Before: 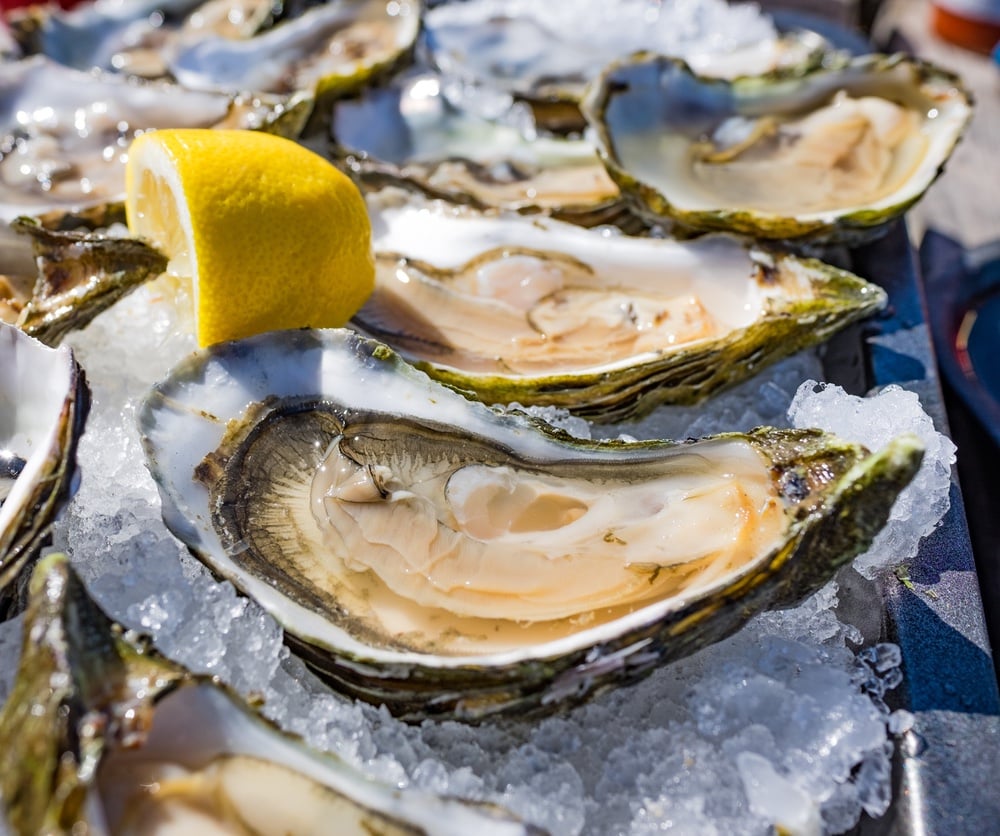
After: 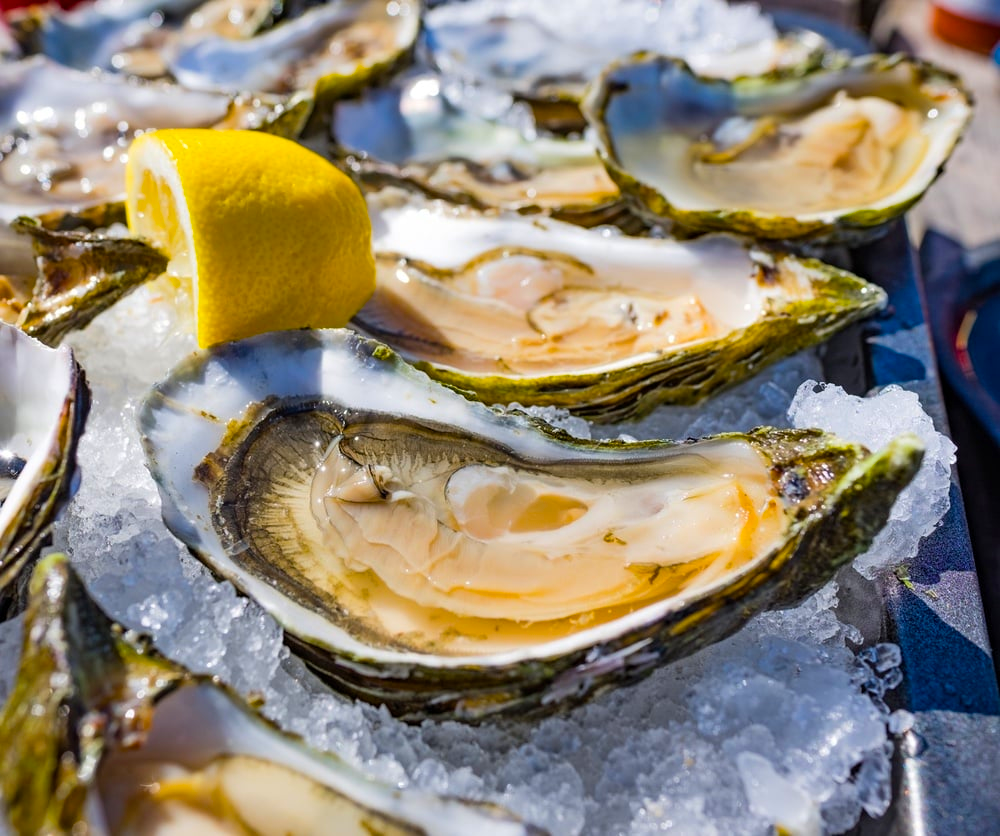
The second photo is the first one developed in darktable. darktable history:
color balance rgb: linear chroma grading › shadows -8.382%, linear chroma grading › global chroma 9.961%, perceptual saturation grading › global saturation 29.492%
